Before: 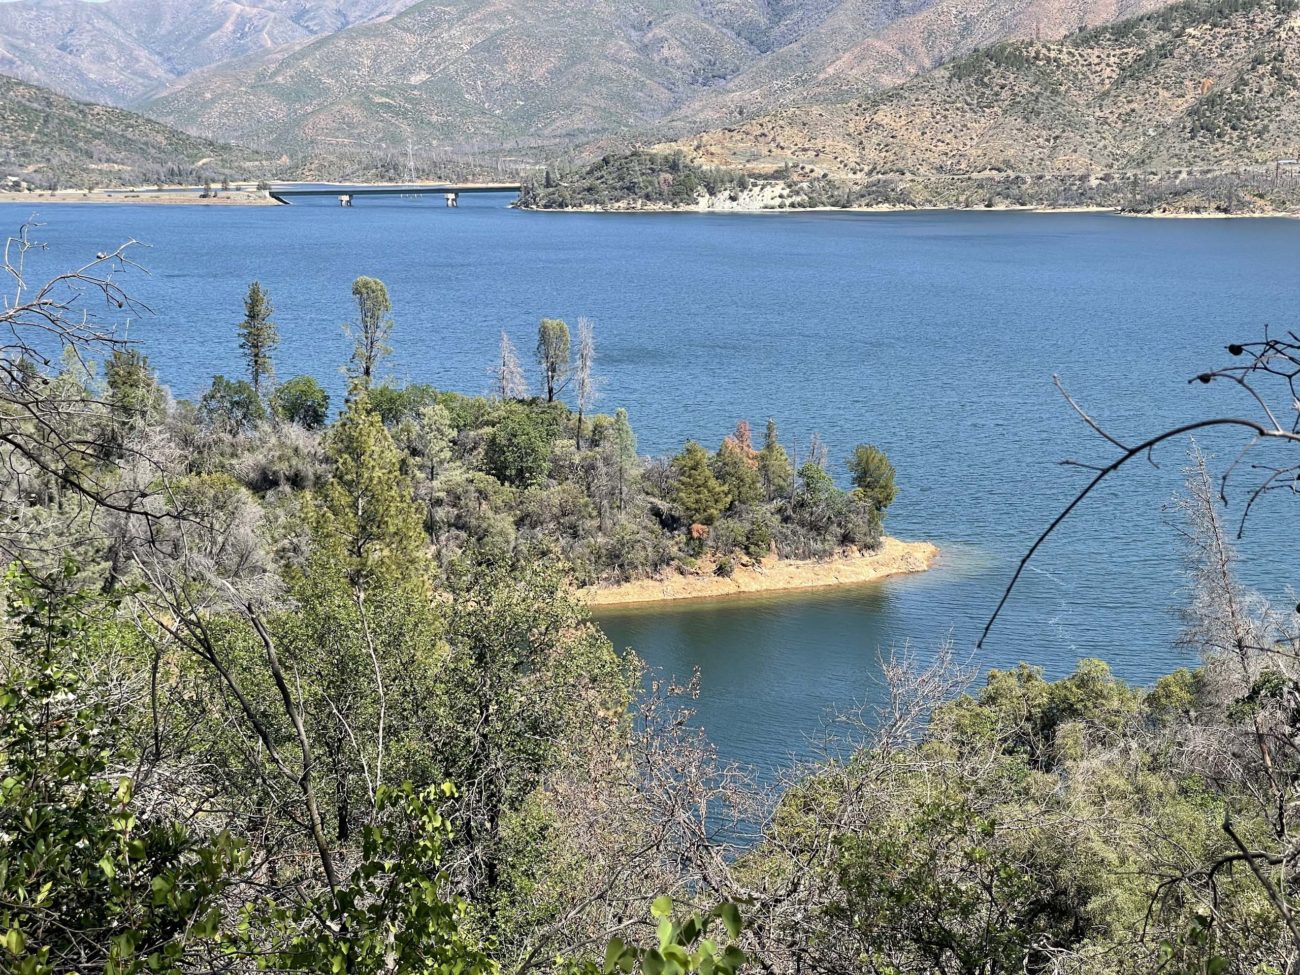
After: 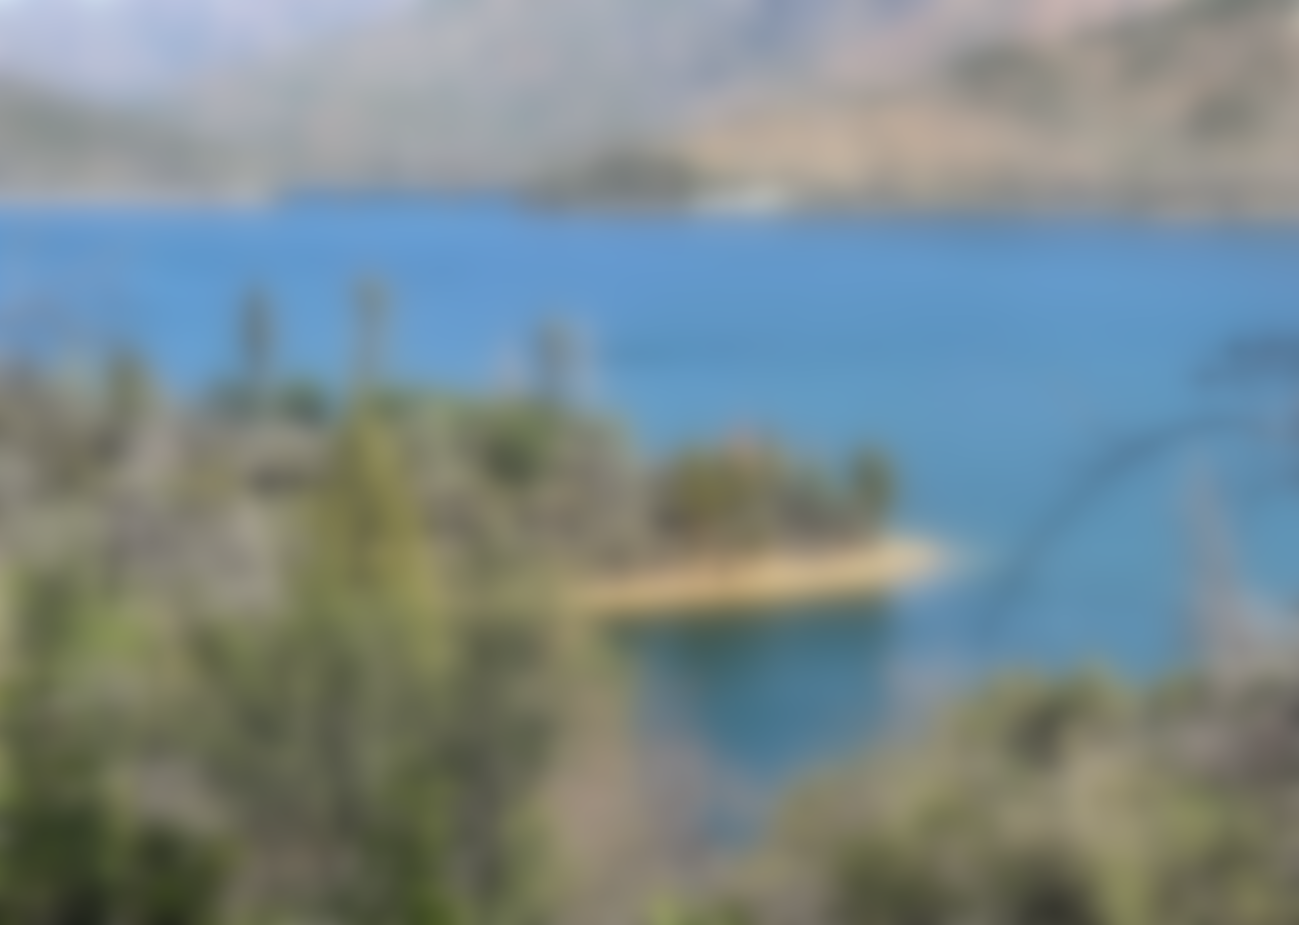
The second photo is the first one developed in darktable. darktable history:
crop and rotate: top 0%, bottom 5.097%
lowpass: radius 16, unbound 0
